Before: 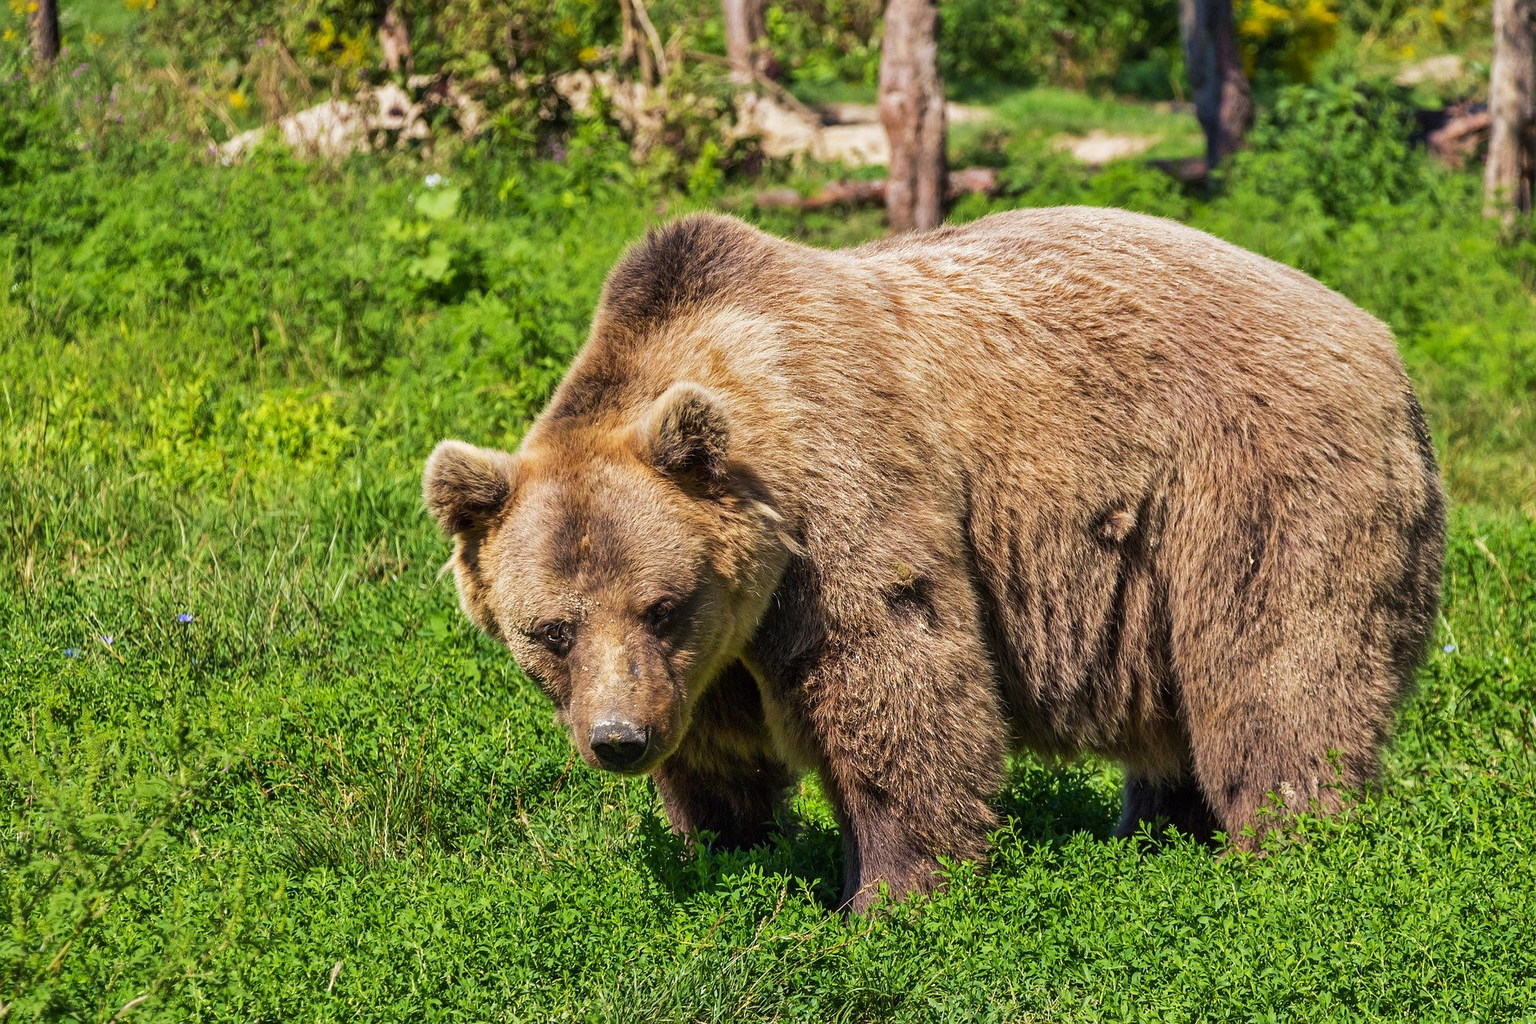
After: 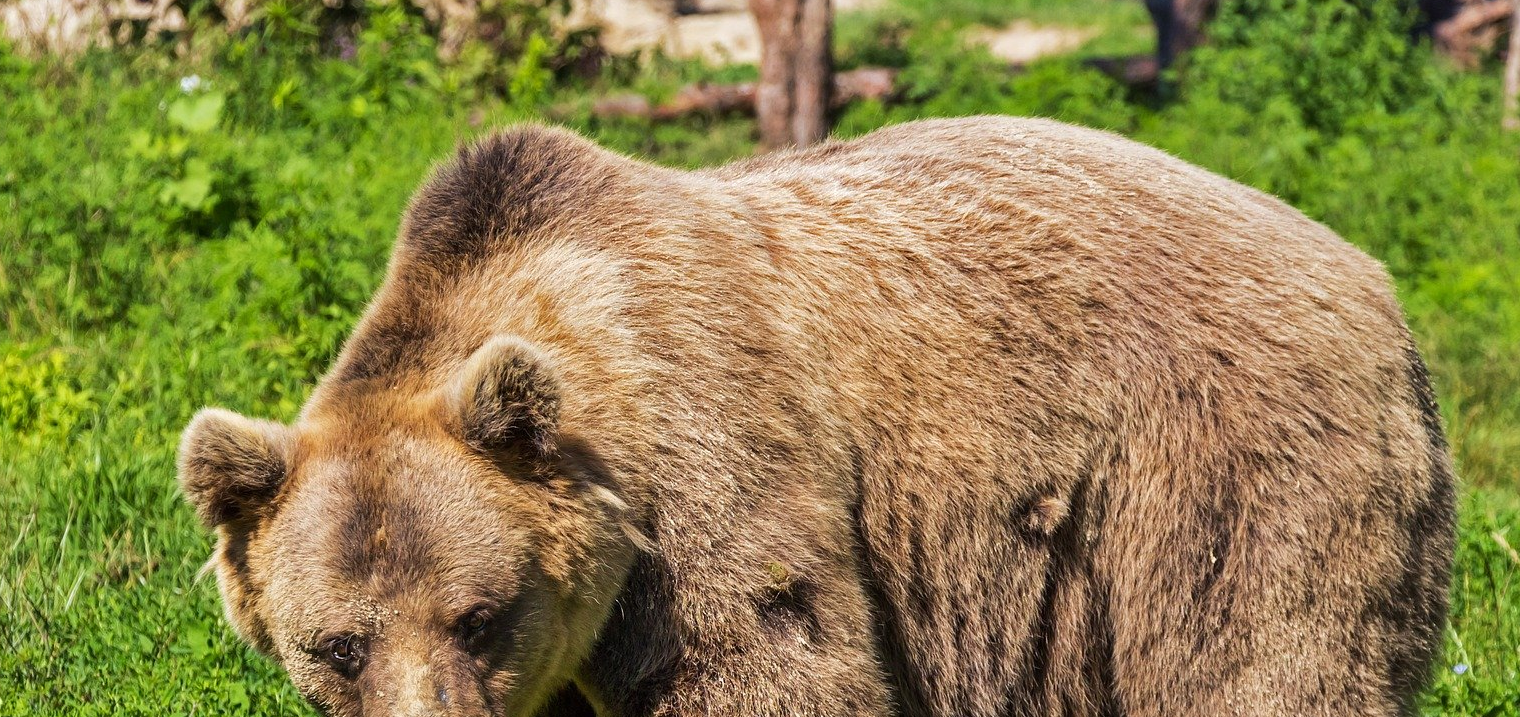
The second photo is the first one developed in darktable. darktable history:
crop: left 18.333%, top 11.109%, right 2.468%, bottom 32.813%
